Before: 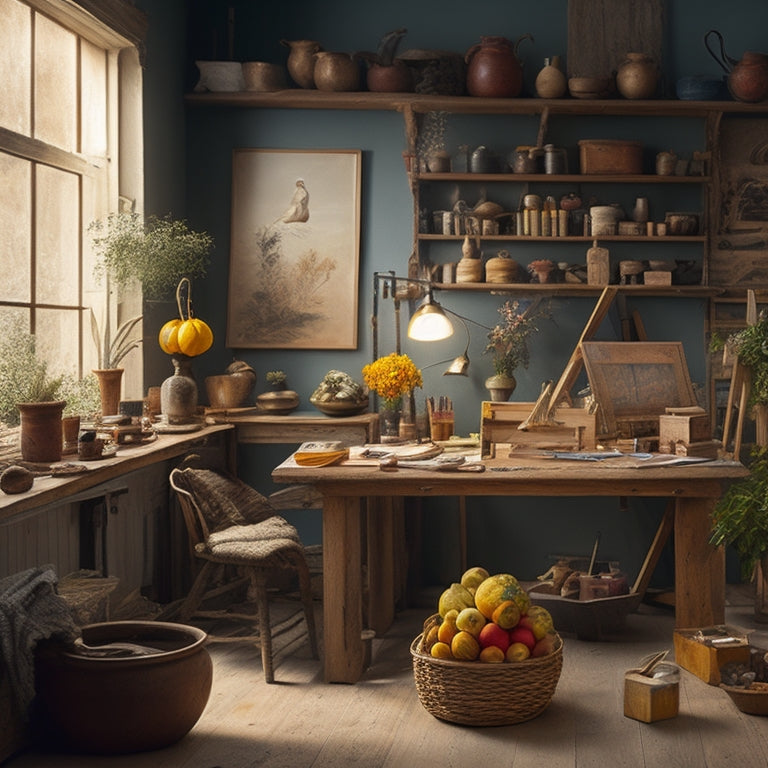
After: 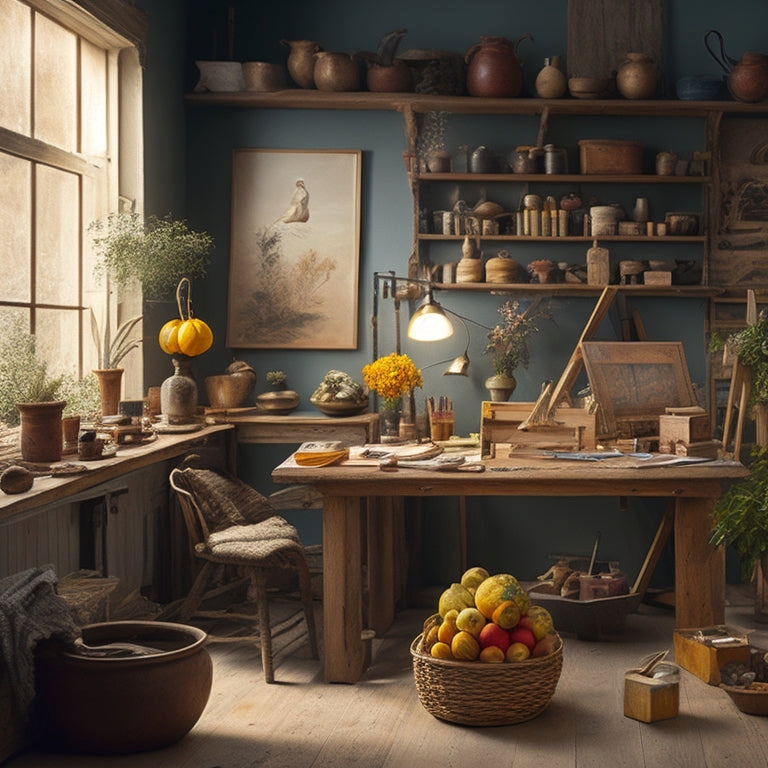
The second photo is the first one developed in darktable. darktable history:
exposure: exposure 0.082 EV, compensate highlight preservation false
